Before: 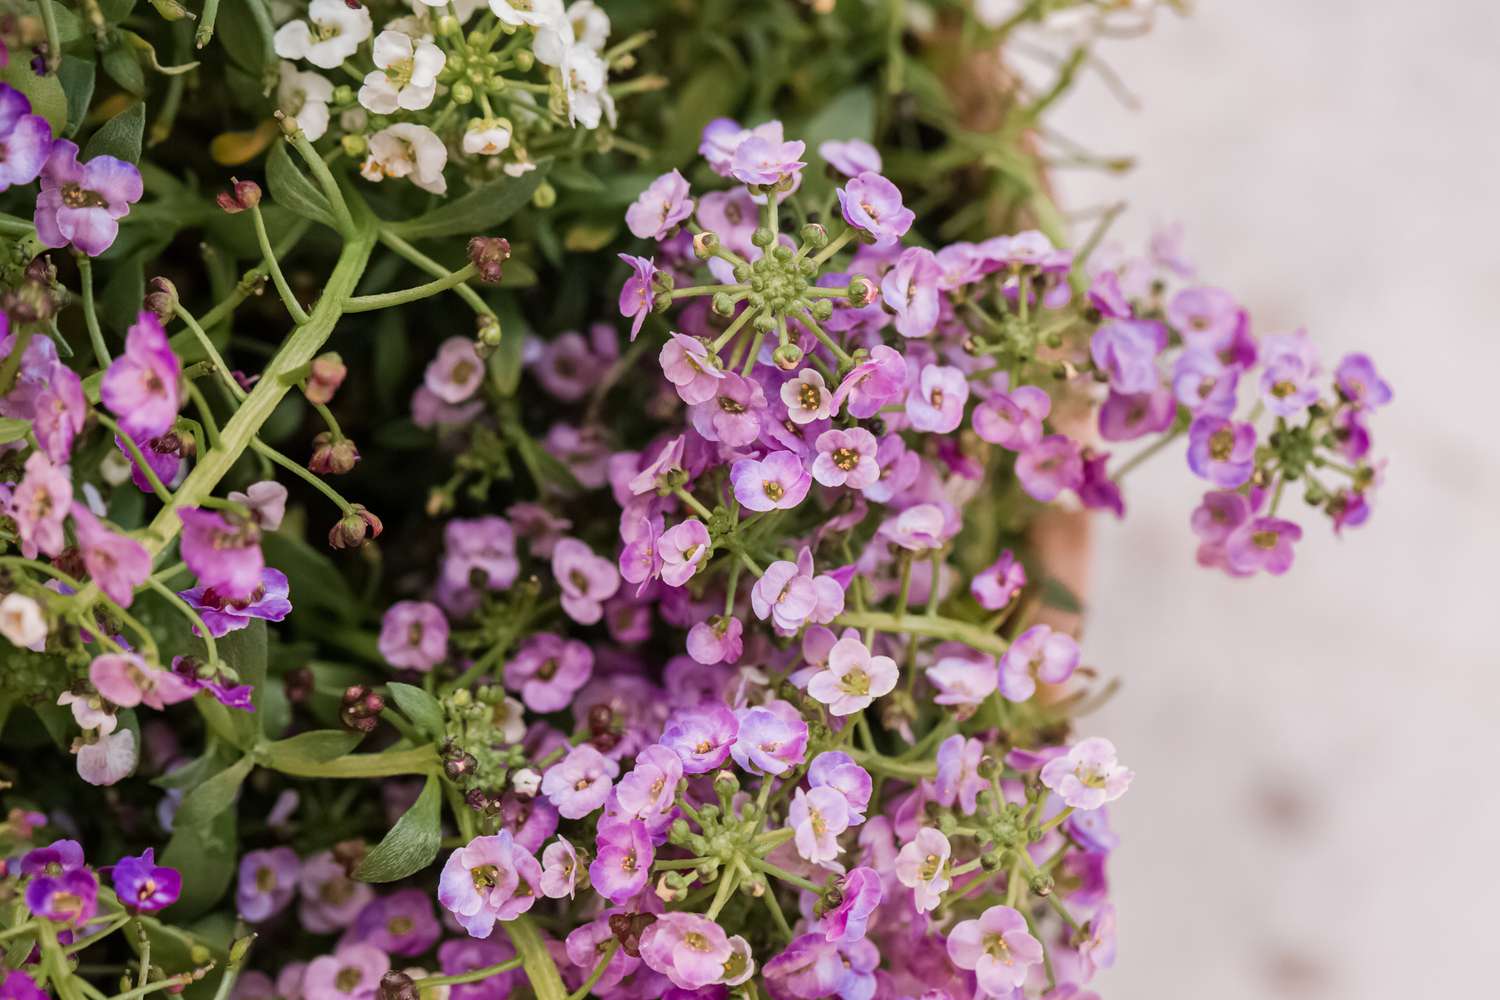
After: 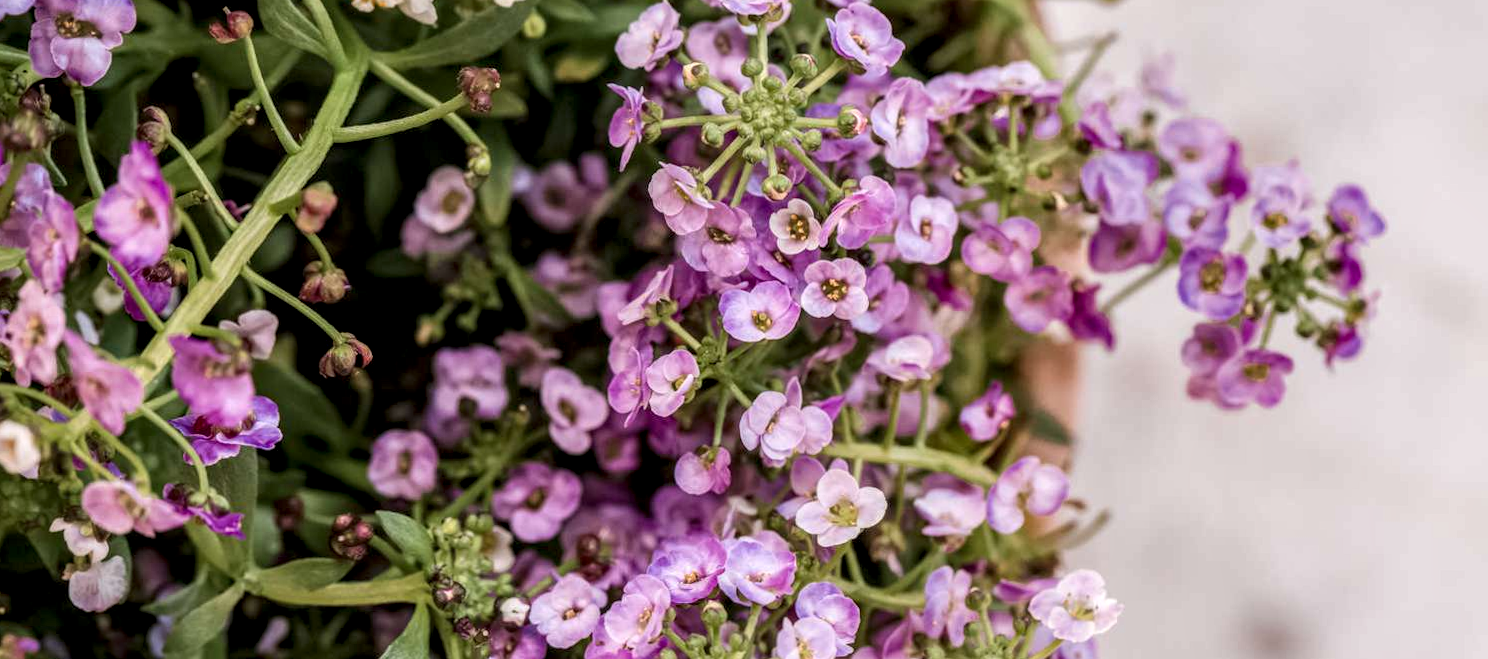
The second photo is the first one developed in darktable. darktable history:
rotate and perspective: rotation 0.192°, lens shift (horizontal) -0.015, crop left 0.005, crop right 0.996, crop top 0.006, crop bottom 0.99
crop: top 16.727%, bottom 16.727%
local contrast: highlights 25%, detail 150%
